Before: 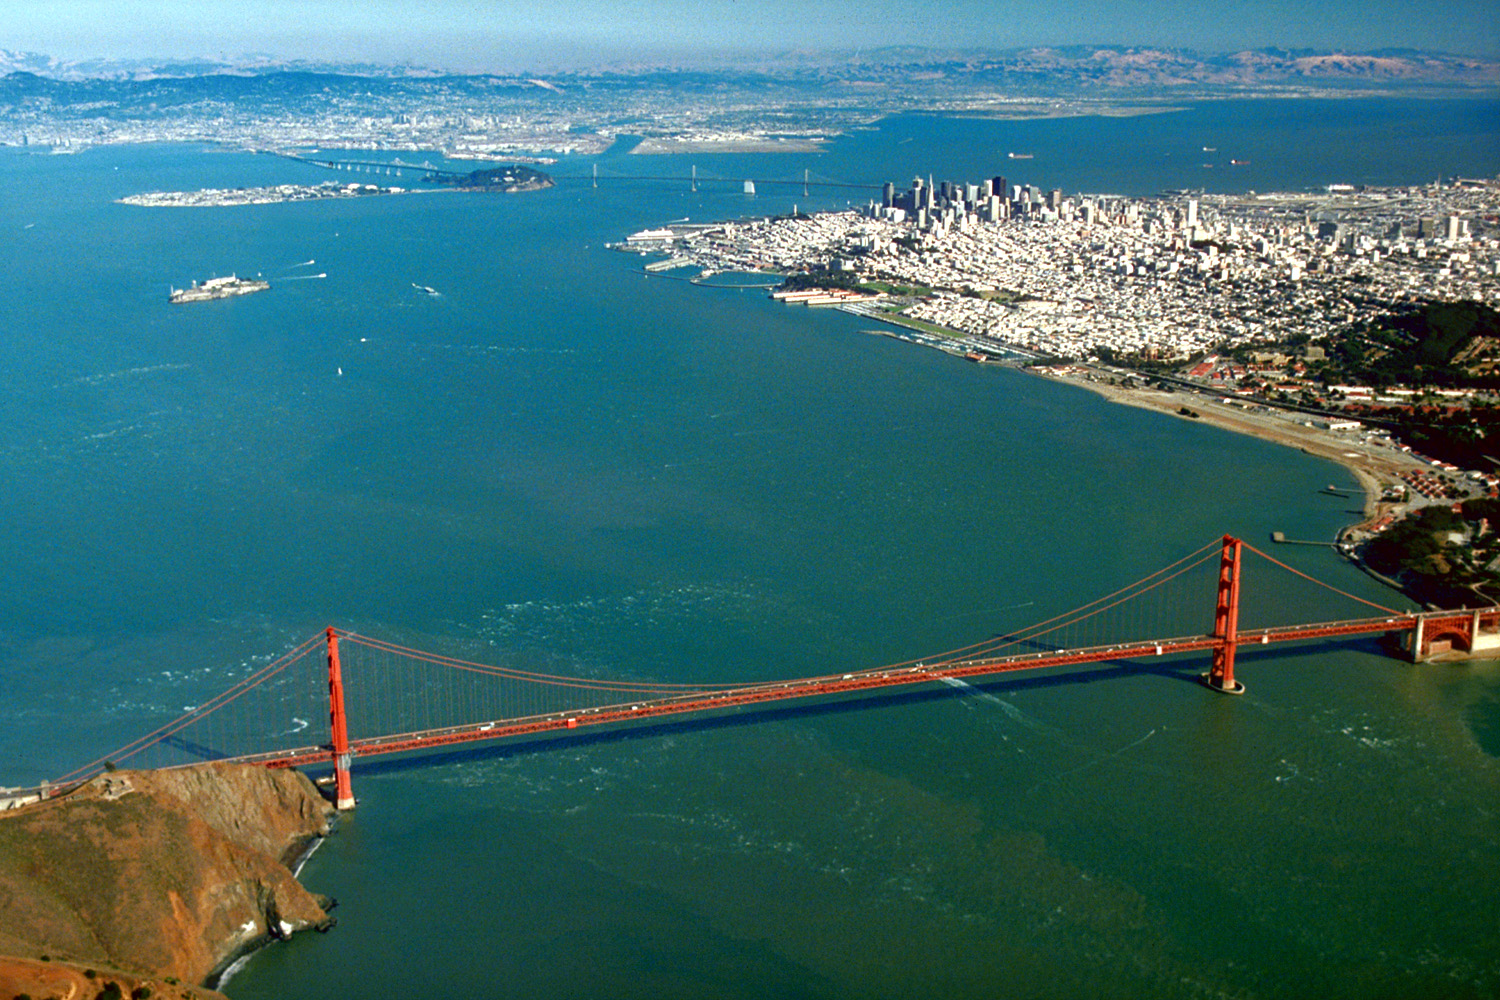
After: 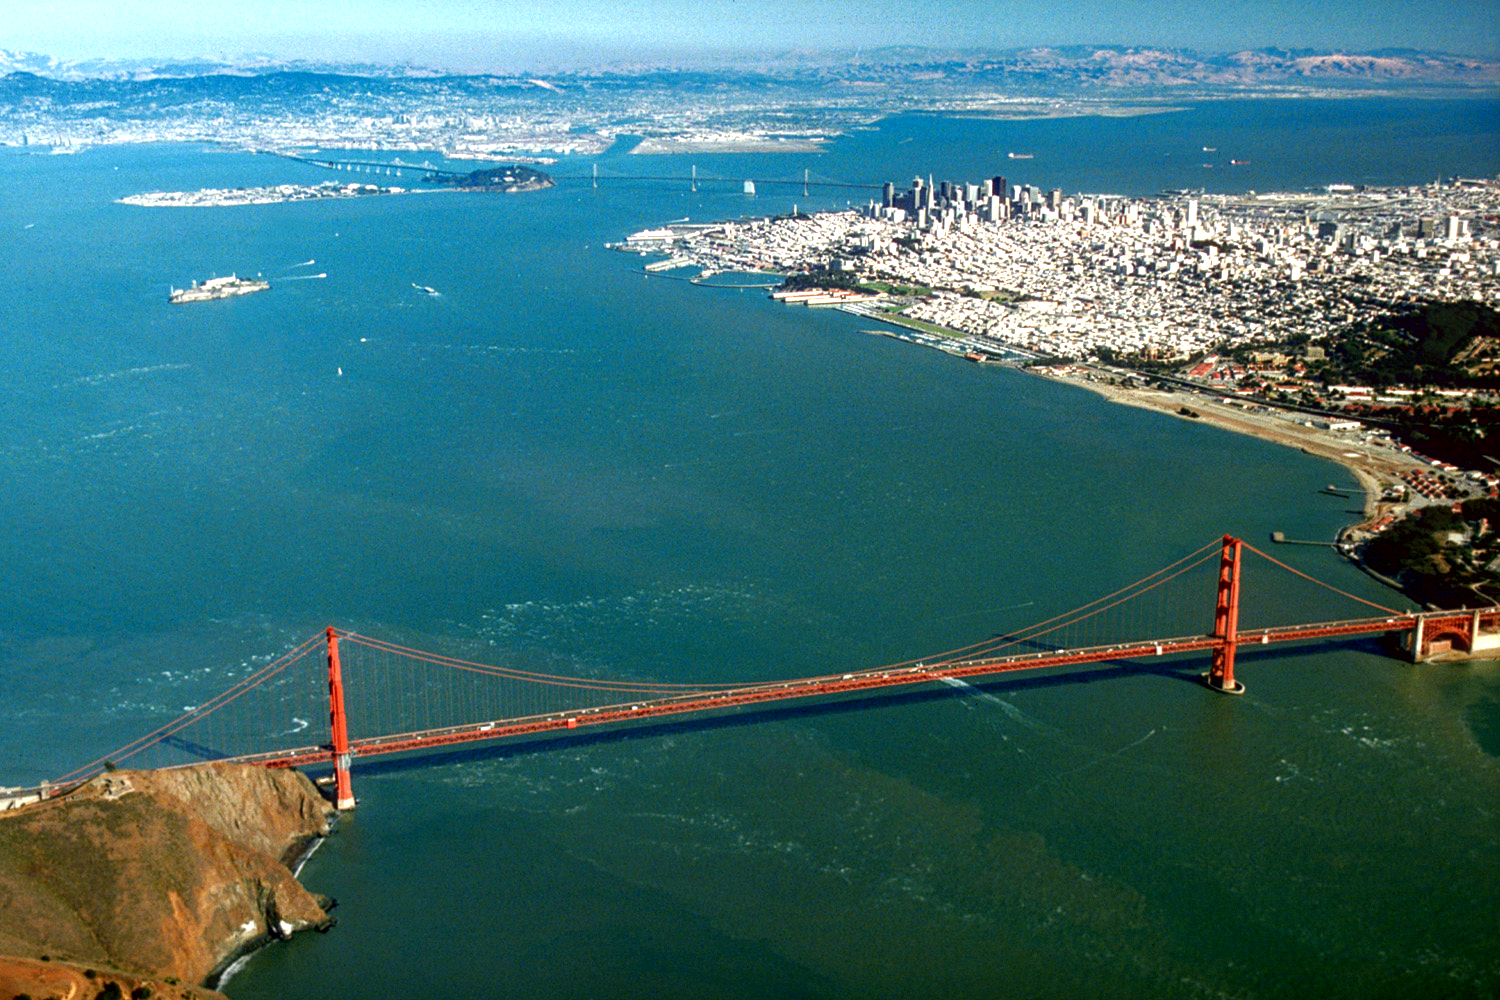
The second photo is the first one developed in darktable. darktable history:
local contrast: on, module defaults
tone equalizer: -8 EV -0.404 EV, -7 EV -0.416 EV, -6 EV -0.335 EV, -5 EV -0.235 EV, -3 EV 0.253 EV, -2 EV 0.352 EV, -1 EV 0.403 EV, +0 EV 0.425 EV, smoothing diameter 2.22%, edges refinement/feathering 16.36, mask exposure compensation -1.57 EV, filter diffusion 5
